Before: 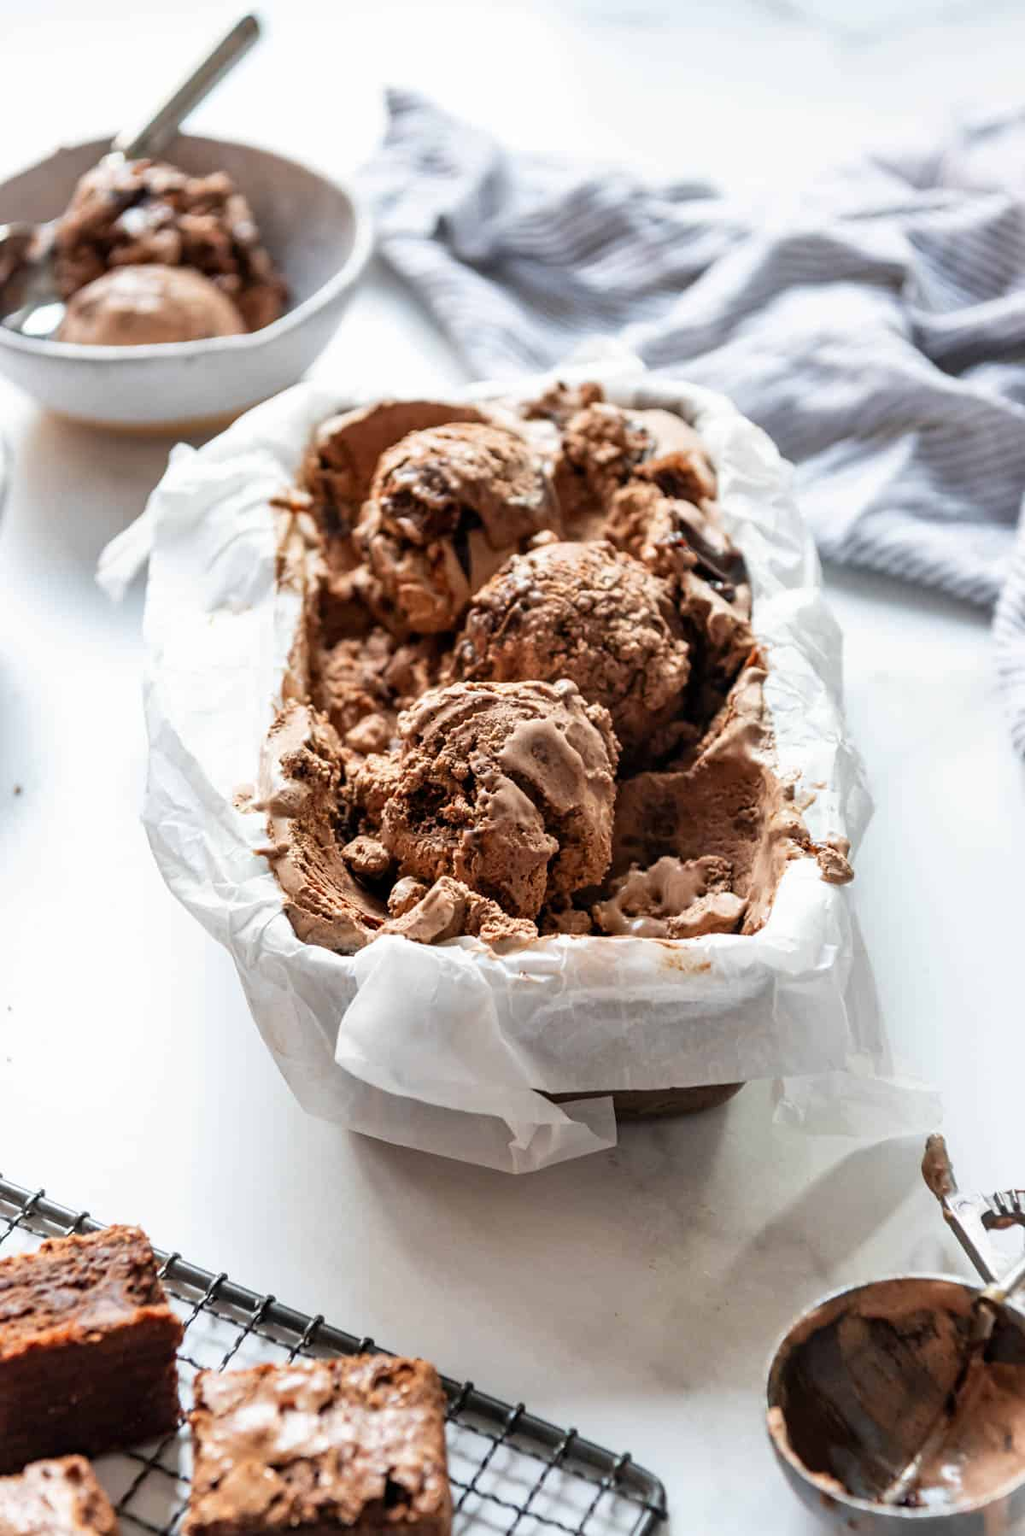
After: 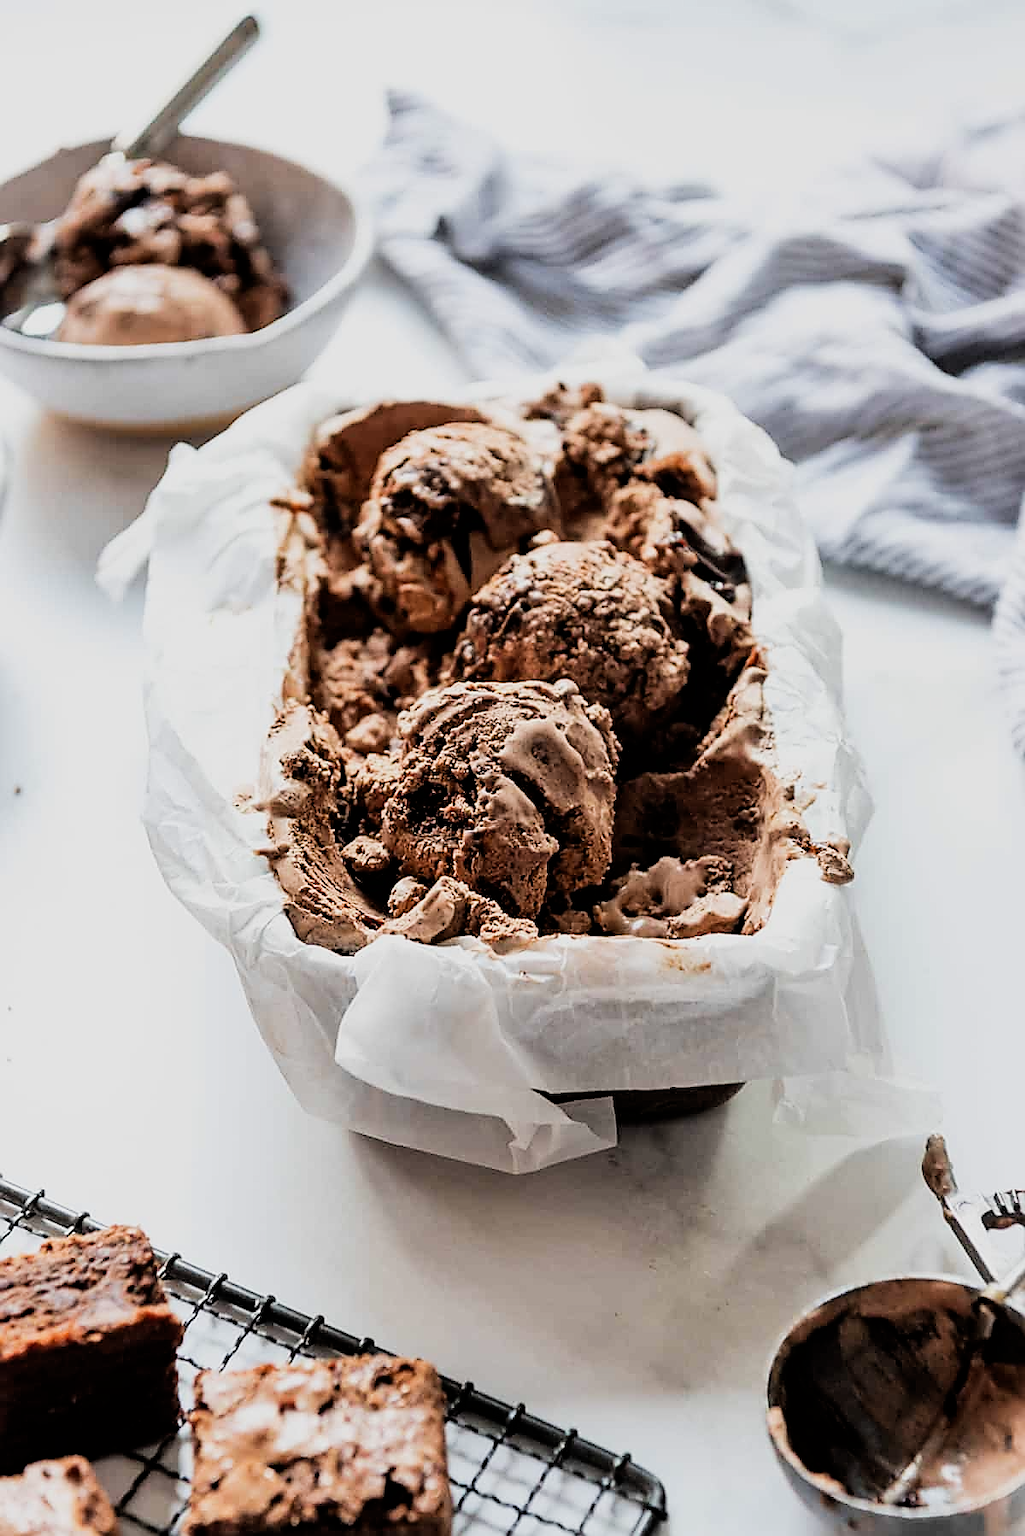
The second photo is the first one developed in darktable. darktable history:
filmic rgb: black relative exposure -5.11 EV, white relative exposure 3.99 EV, hardness 2.9, contrast 1.3, highlights saturation mix -30.44%
sharpen: radius 1.387, amount 1.25, threshold 0.659
